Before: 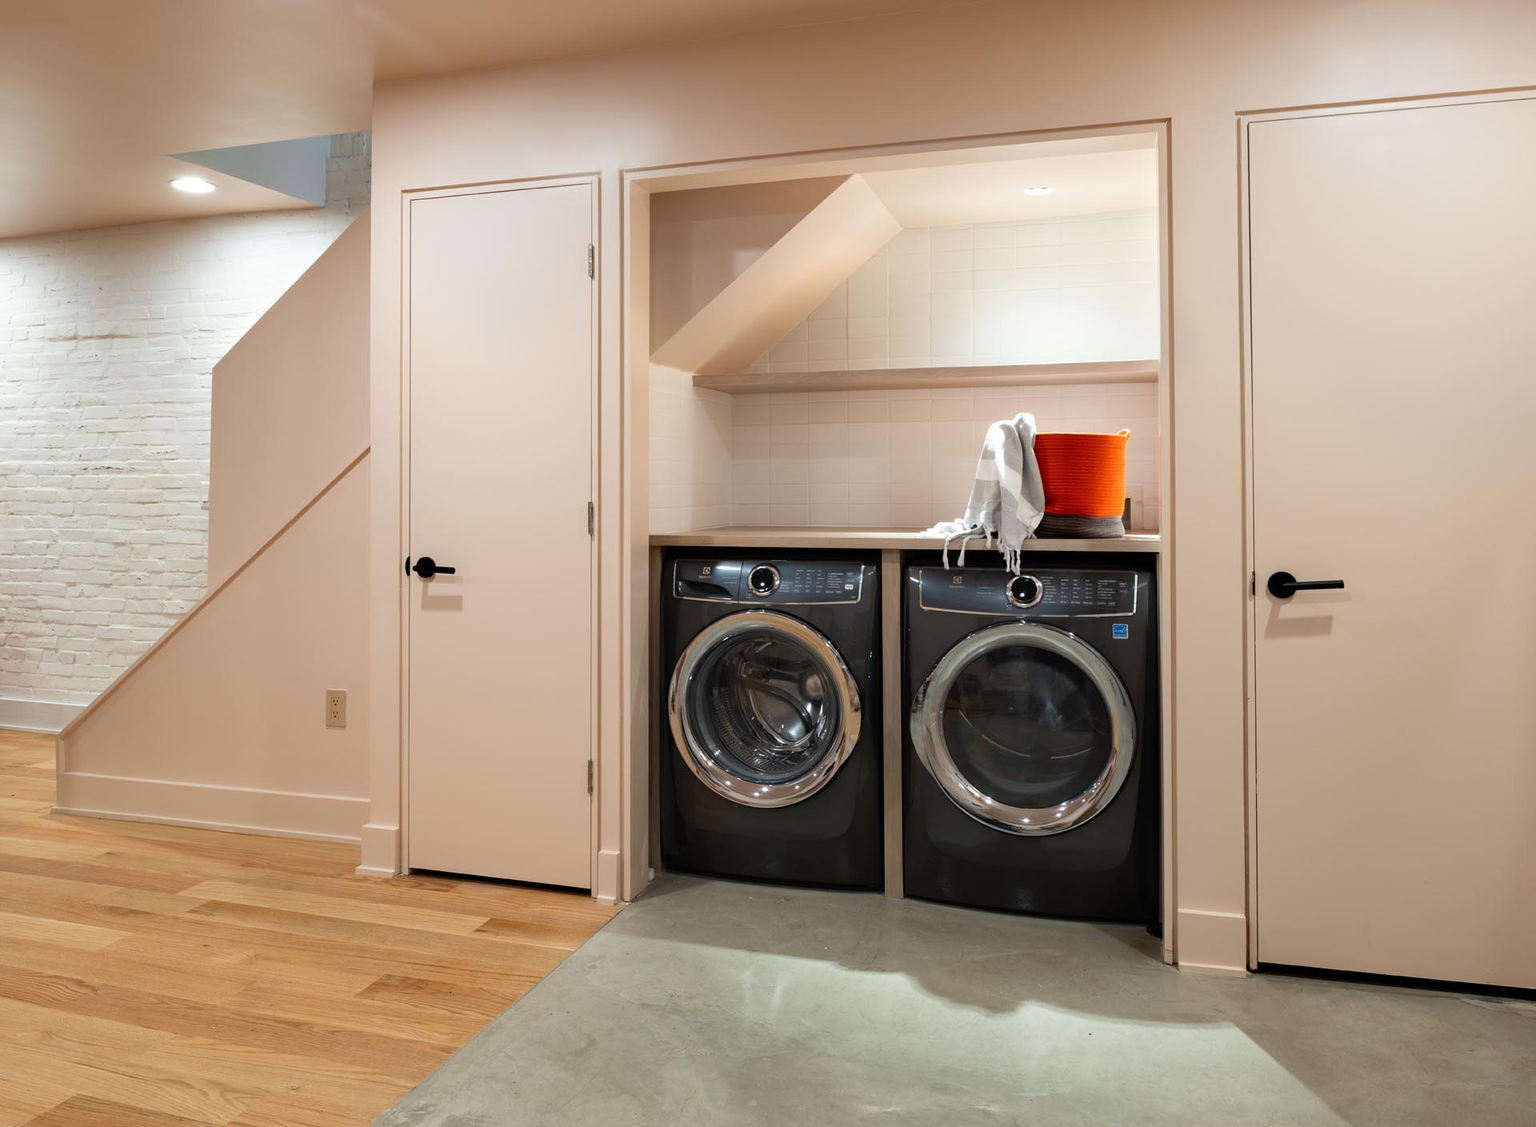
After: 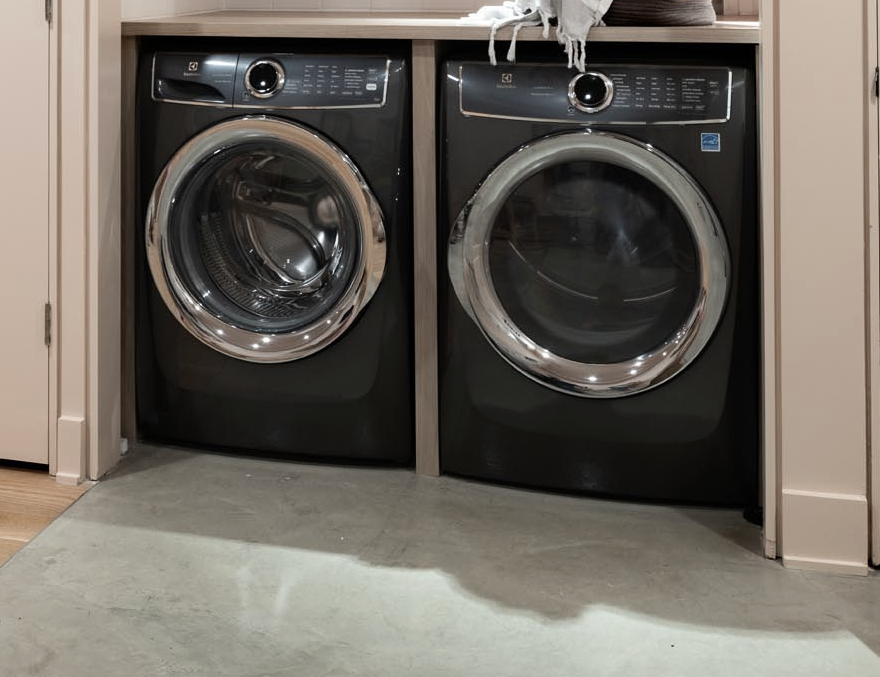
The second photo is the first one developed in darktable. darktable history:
contrast brightness saturation: contrast 0.096, saturation -0.373
crop: left 35.989%, top 45.962%, right 18.141%, bottom 5.956%
